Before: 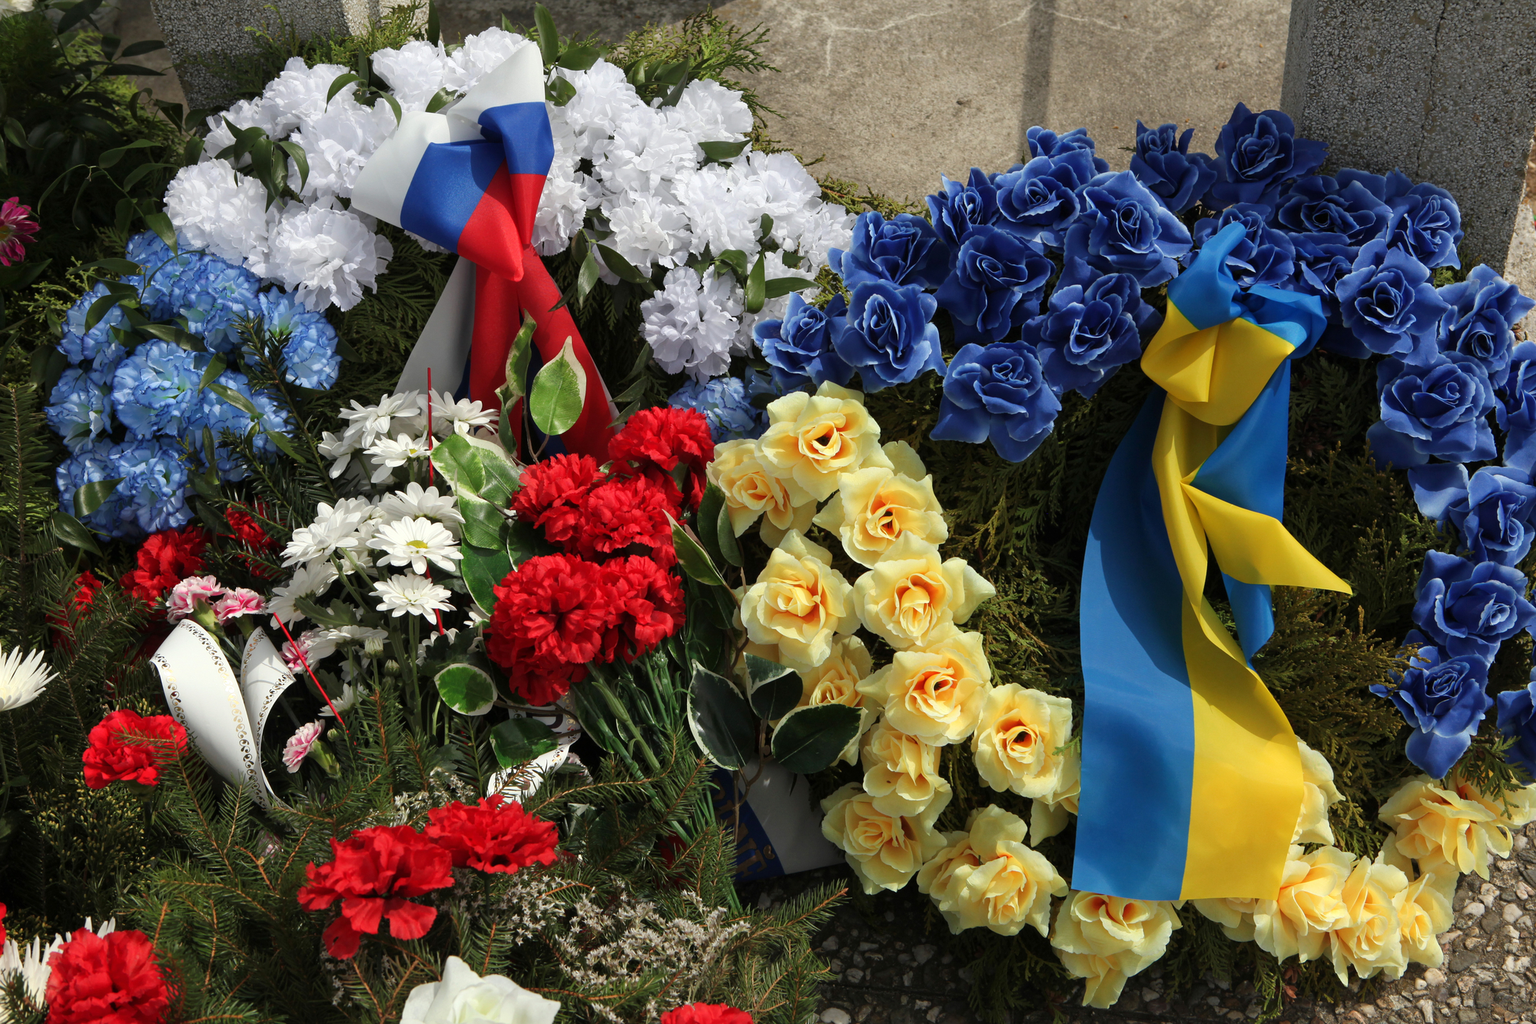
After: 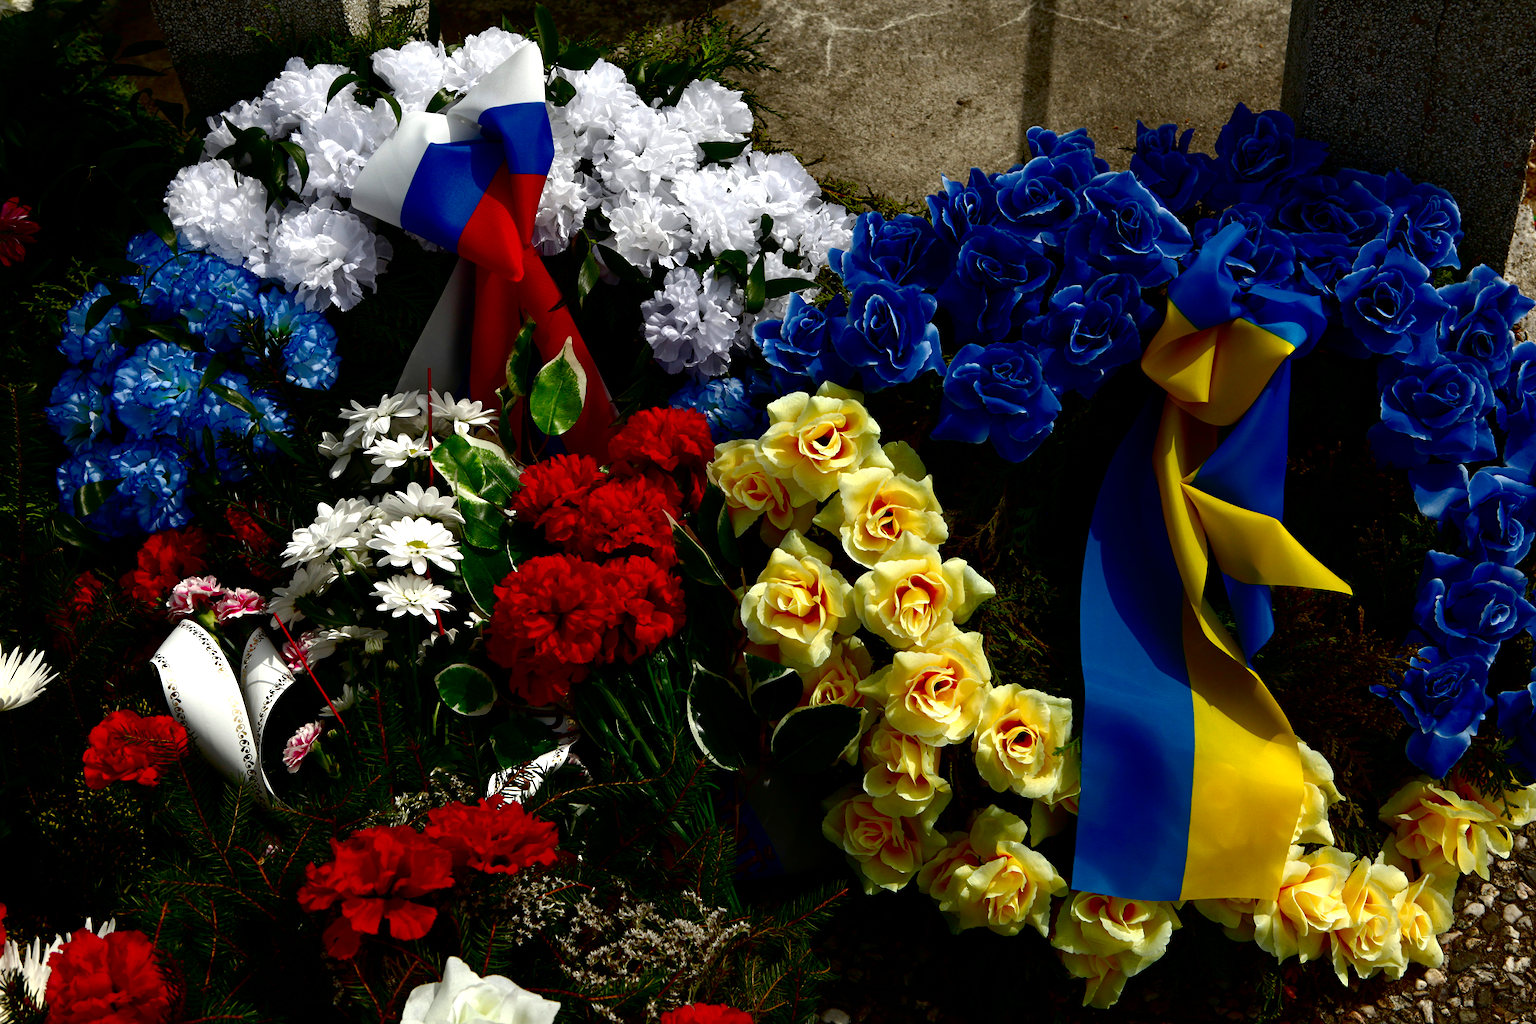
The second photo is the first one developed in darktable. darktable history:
contrast brightness saturation: contrast 0.09, brightness -0.59, saturation 0.17
tone equalizer: -8 EV -0.55 EV
exposure: black level correction 0.005, exposure 0.286 EV, compensate highlight preservation false
base curve: curves: ch0 [(0, 0) (0.073, 0.04) (0.157, 0.139) (0.492, 0.492) (0.758, 0.758) (1, 1)], preserve colors none
